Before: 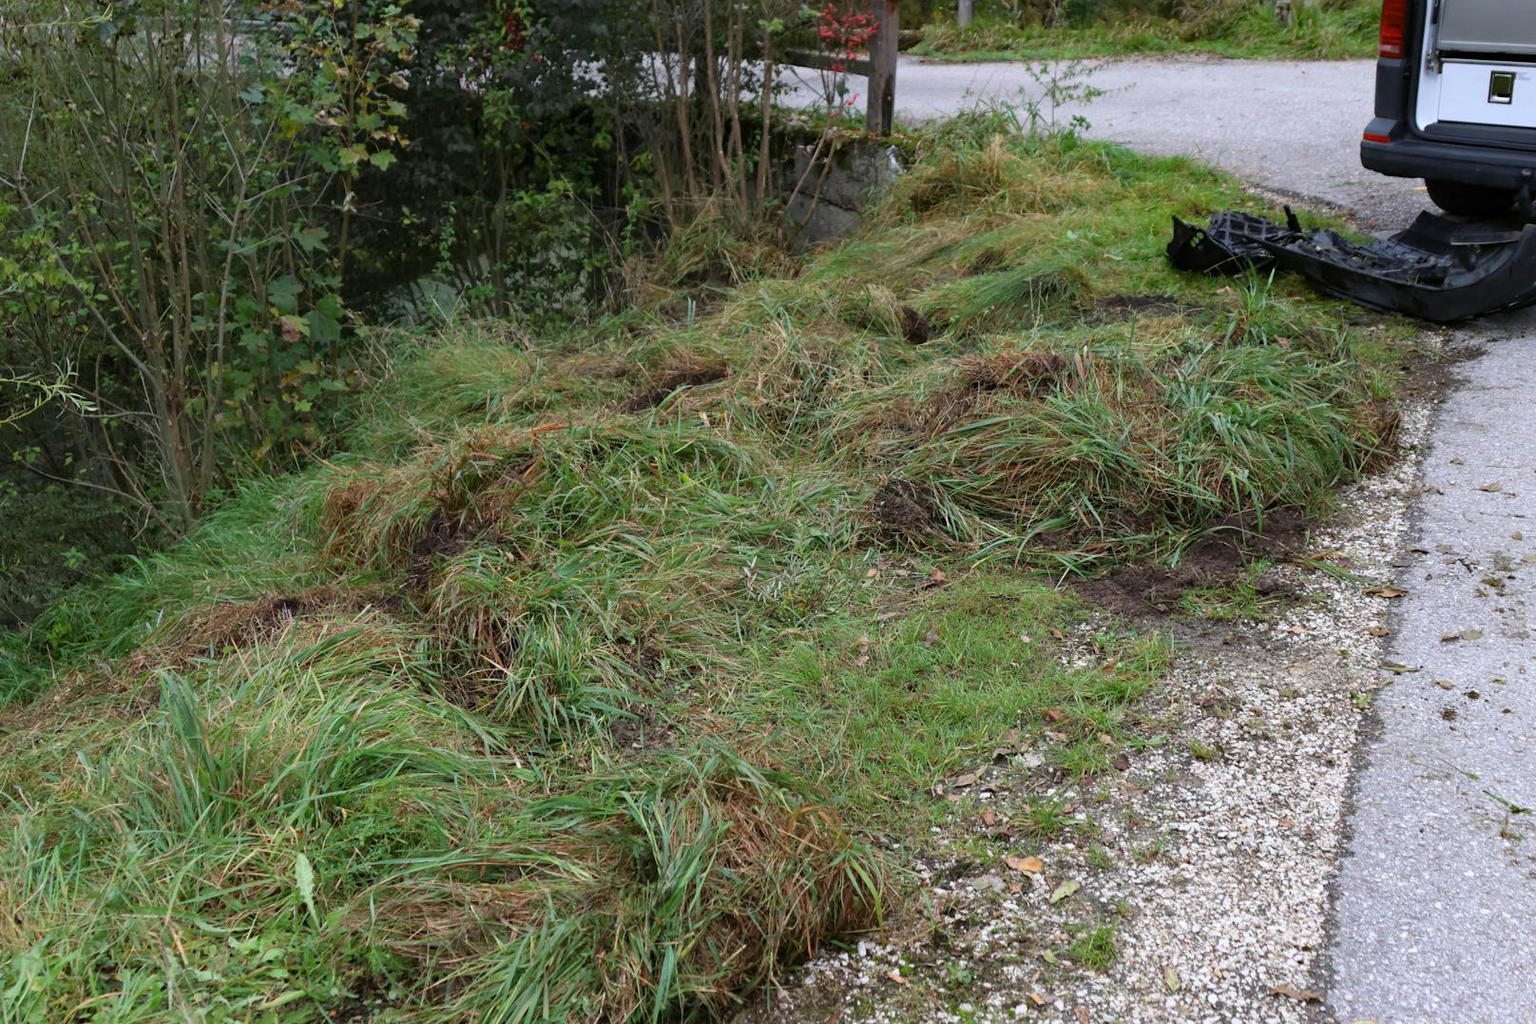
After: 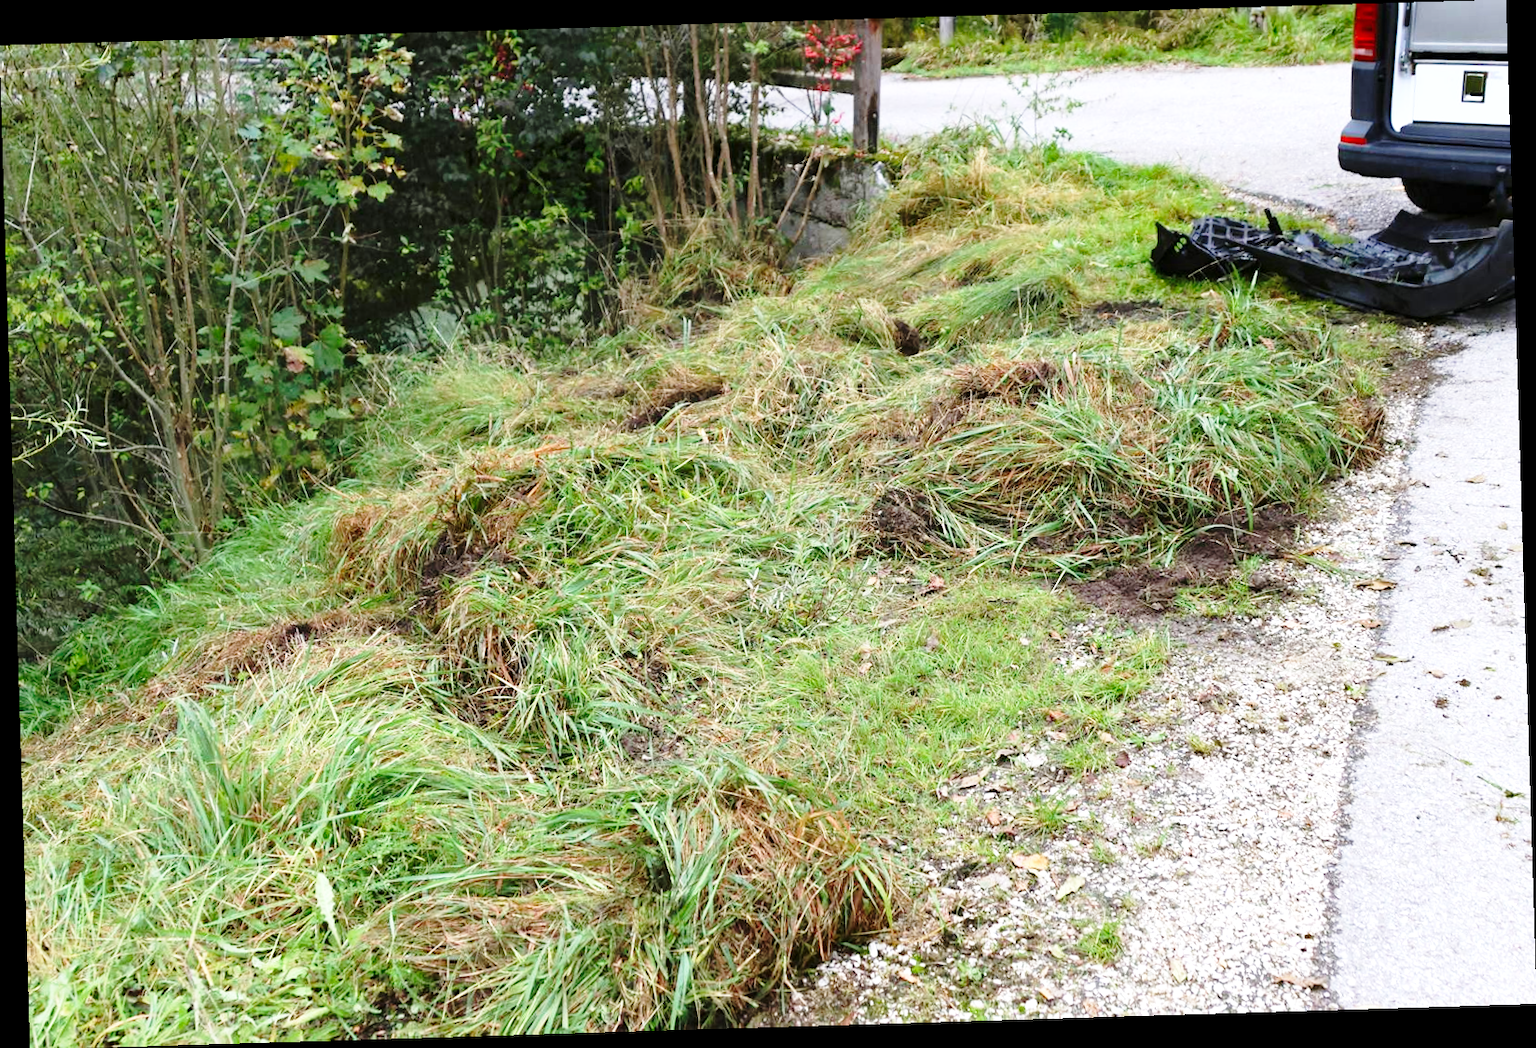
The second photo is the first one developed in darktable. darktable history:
rotate and perspective: rotation -1.75°, automatic cropping off
base curve: curves: ch0 [(0, 0) (0.028, 0.03) (0.121, 0.232) (0.46, 0.748) (0.859, 0.968) (1, 1)], preserve colors none
exposure: exposure 0.574 EV, compensate highlight preservation false
